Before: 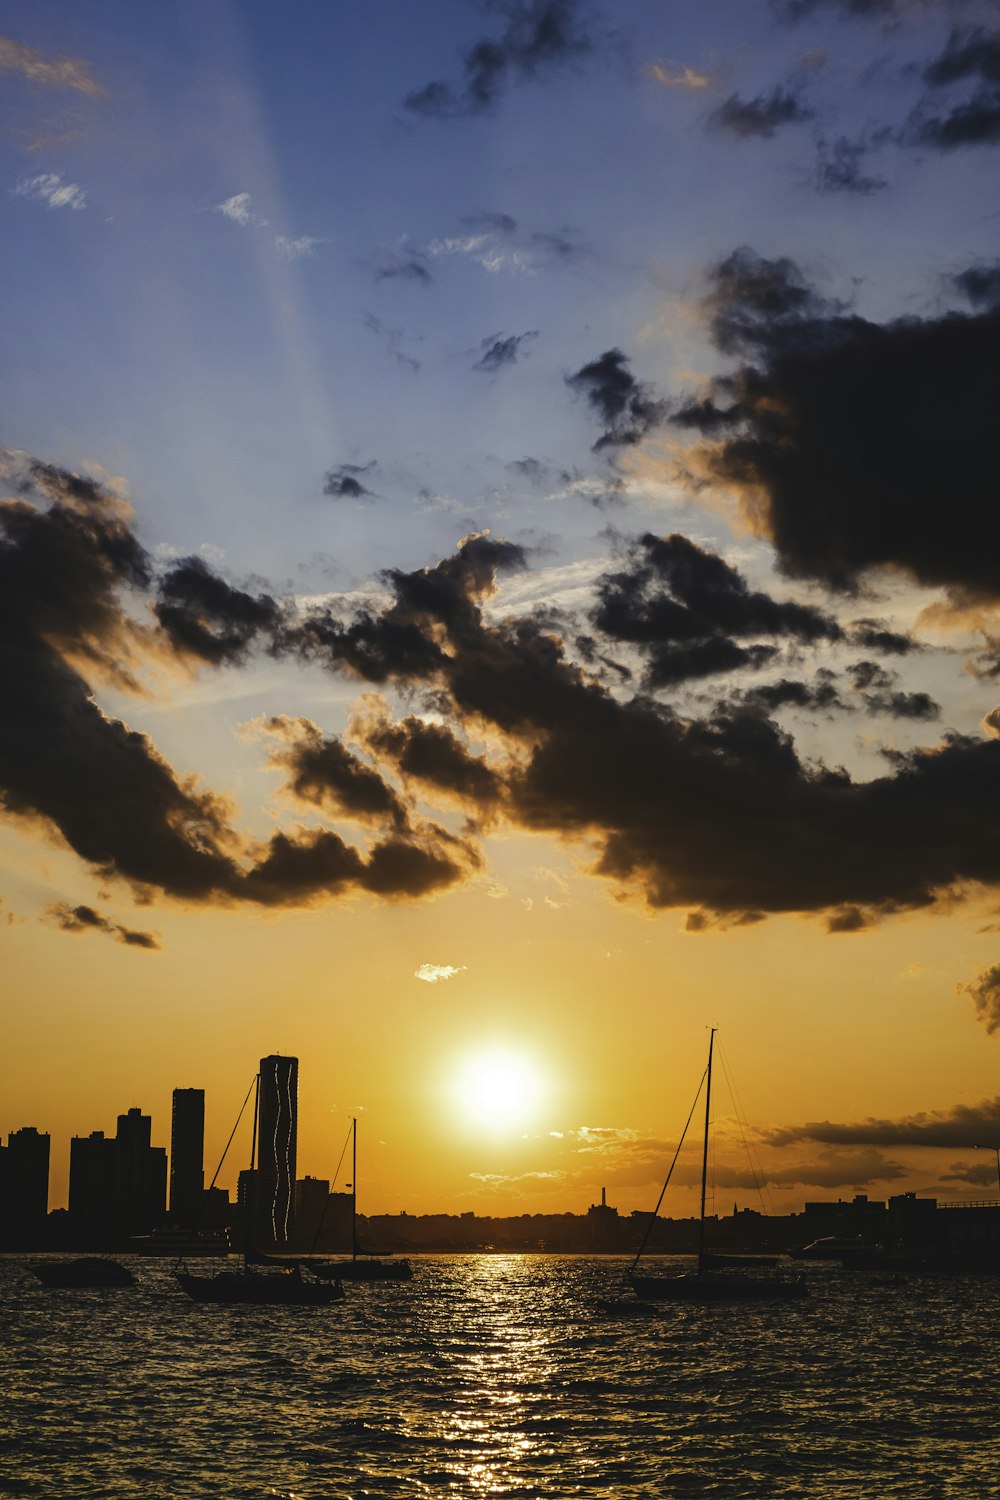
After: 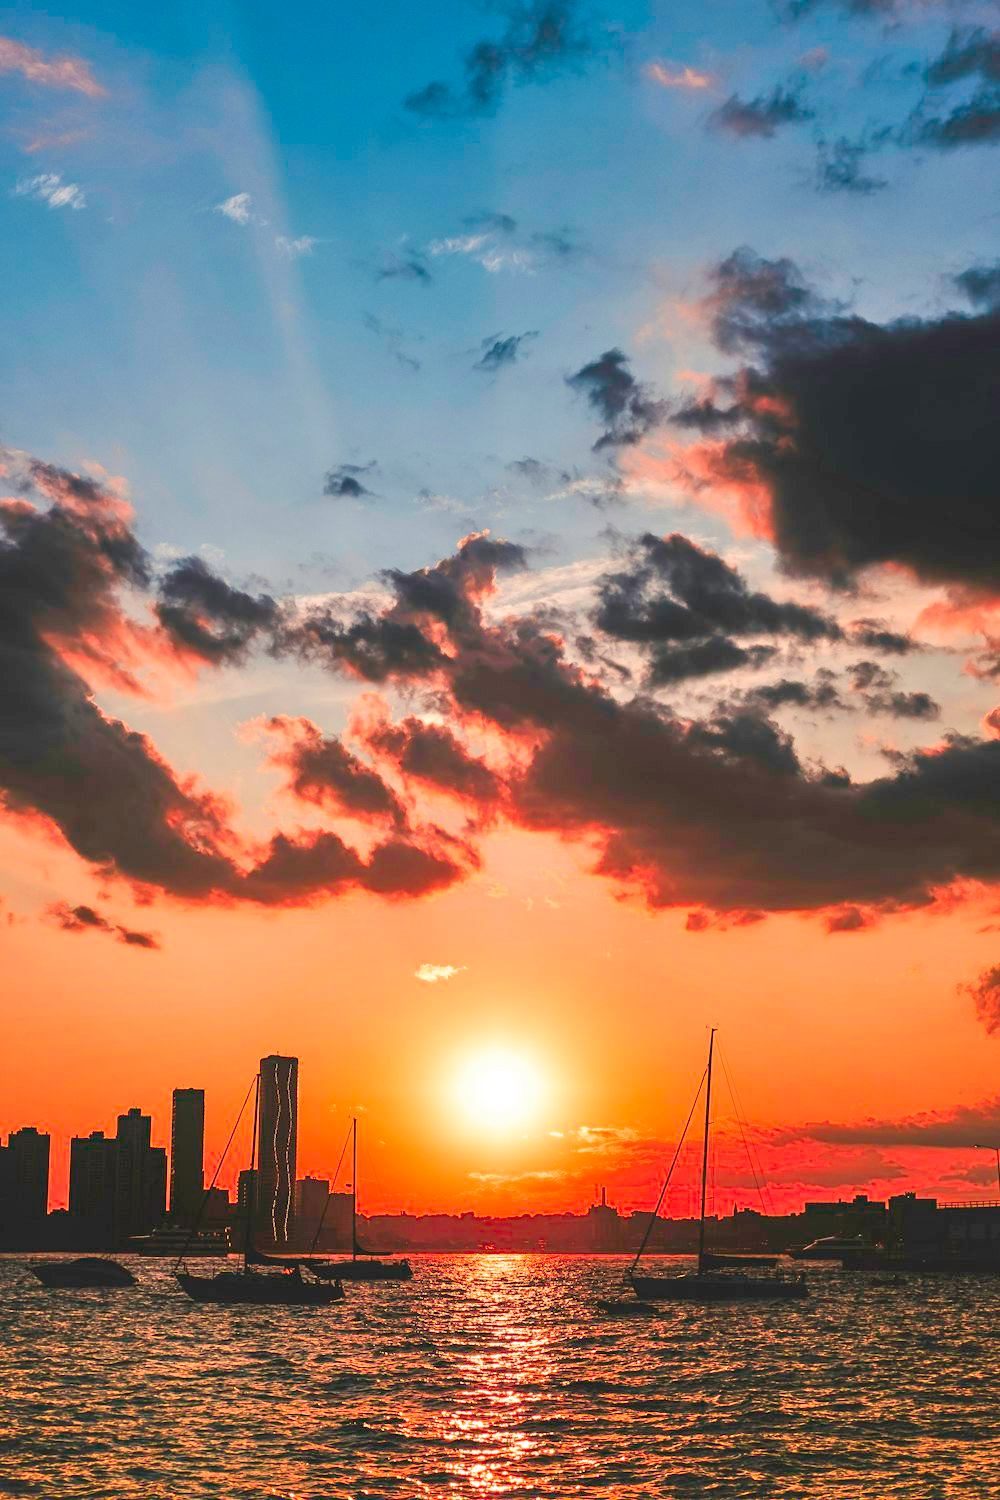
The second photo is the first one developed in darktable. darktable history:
tone equalizer: -7 EV 0.15 EV, -6 EV 0.6 EV, -5 EV 1.15 EV, -4 EV 1.33 EV, -3 EV 1.15 EV, -2 EV 0.6 EV, -1 EV 0.15 EV, mask exposure compensation -0.5 EV
color zones: curves: ch1 [(0.235, 0.558) (0.75, 0.5)]; ch2 [(0.25, 0.462) (0.749, 0.457)], mix 40.67%
rotate and perspective: automatic cropping original format, crop left 0, crop top 0
